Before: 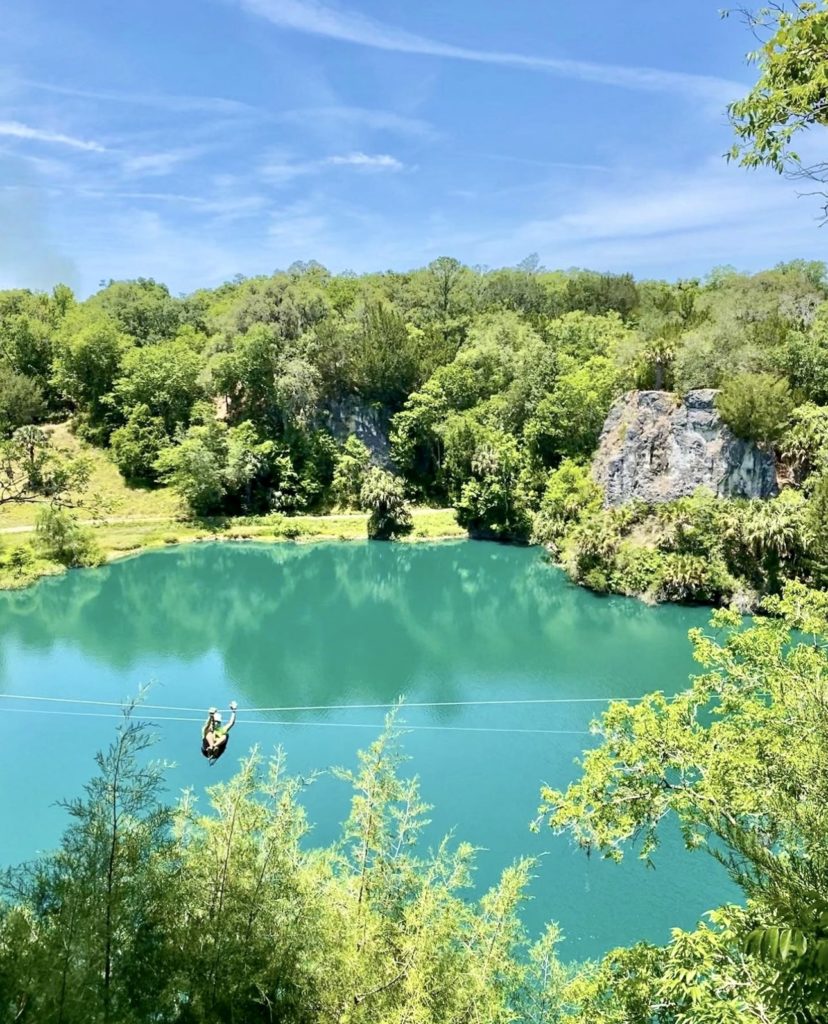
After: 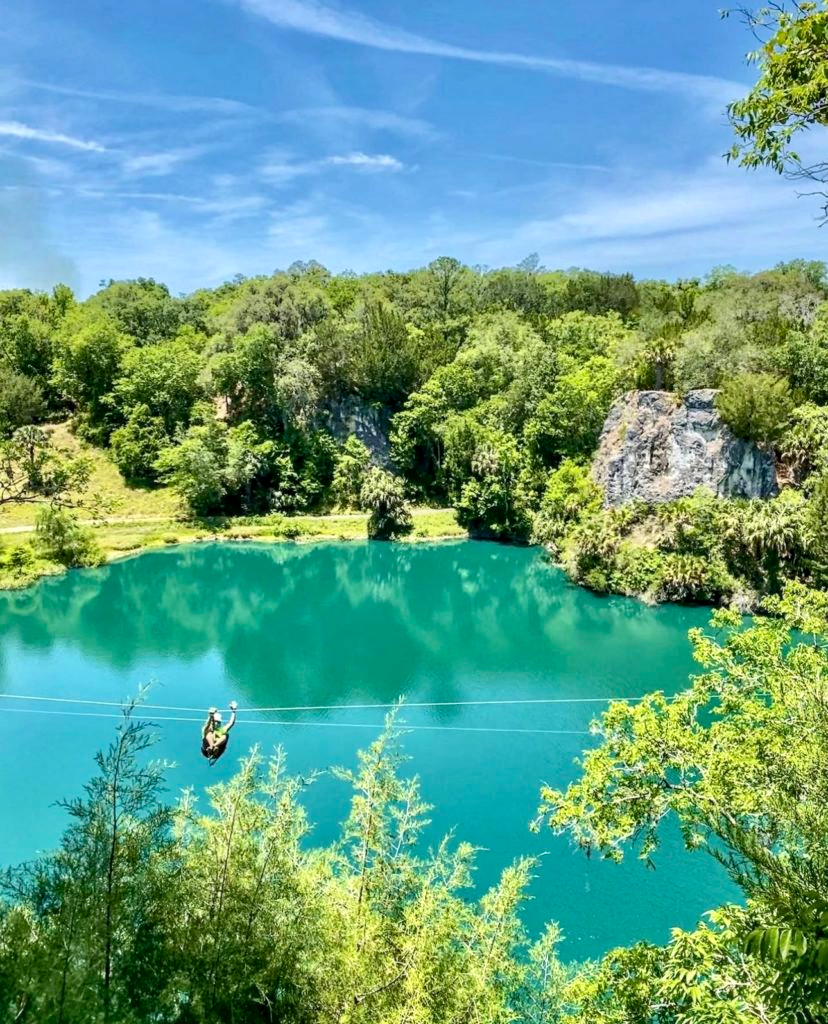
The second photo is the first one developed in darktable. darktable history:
local contrast: on, module defaults
shadows and highlights: shadows 60, soften with gaussian
